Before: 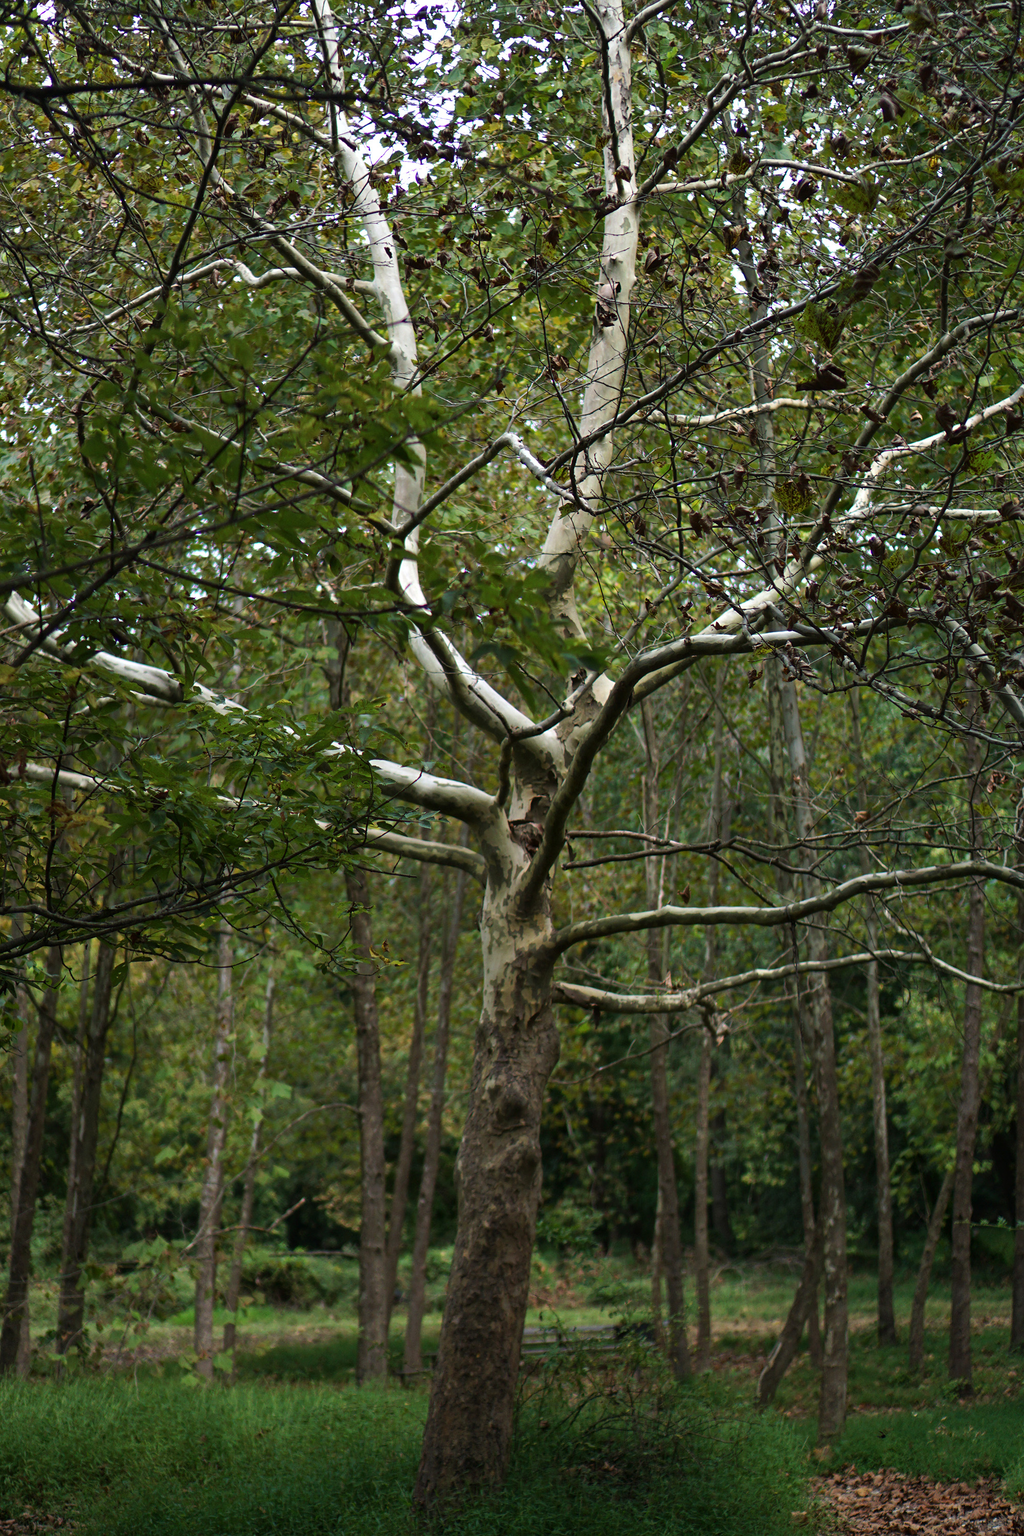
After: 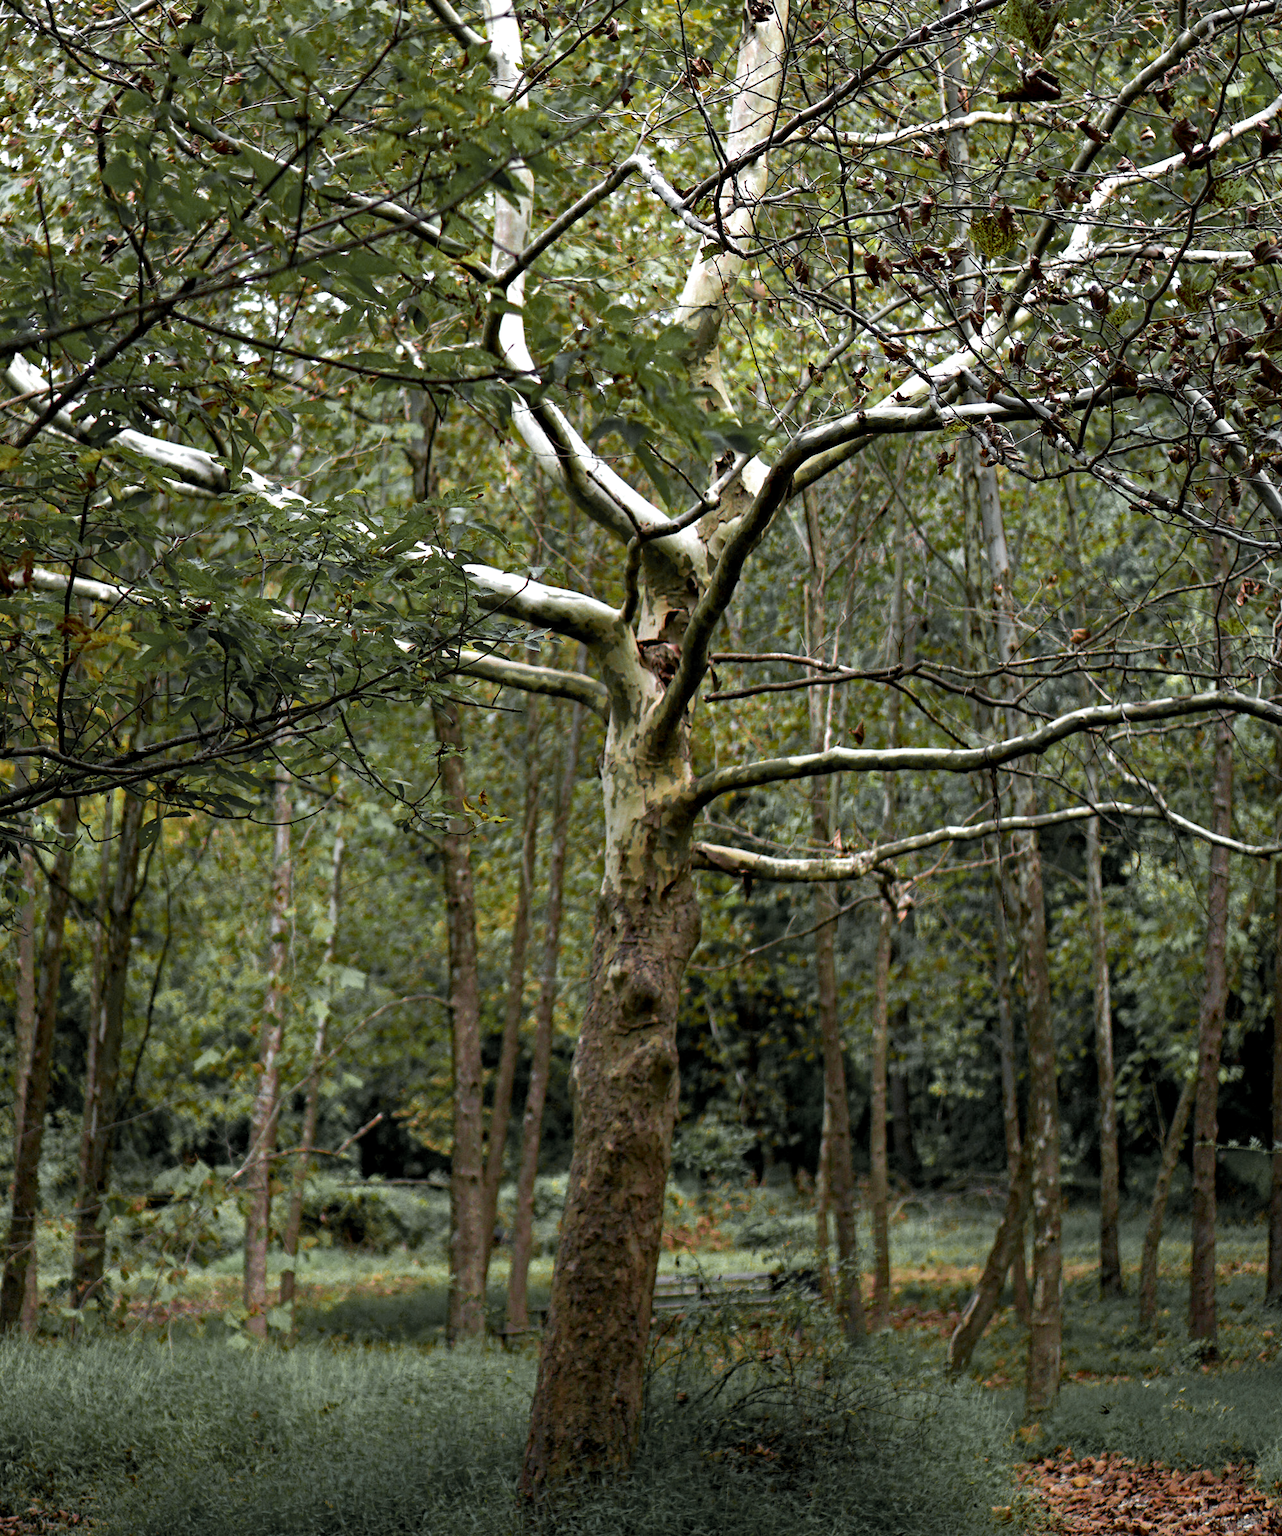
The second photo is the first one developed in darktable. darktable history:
sharpen: radius 2.9, amount 0.867, threshold 47.307
tone equalizer: edges refinement/feathering 500, mask exposure compensation -1.57 EV, preserve details no
haze removal: strength 0.3, distance 0.255, compatibility mode true
exposure: black level correction 0.004, exposure 0.015 EV, compensate exposure bias true, compensate highlight preservation false
color calibration: illuminant as shot in camera, x 0.358, y 0.373, temperature 4628.91 K
velvia: on, module defaults
crop and rotate: top 20.137%
color zones: curves: ch0 [(0.004, 0.388) (0.125, 0.392) (0.25, 0.404) (0.375, 0.5) (0.5, 0.5) (0.625, 0.5) (0.75, 0.5) (0.875, 0.5)]; ch1 [(0, 0.5) (0.125, 0.5) (0.25, 0.5) (0.375, 0.124) (0.524, 0.124) (0.645, 0.128) (0.789, 0.132) (0.914, 0.096) (0.998, 0.068)]
